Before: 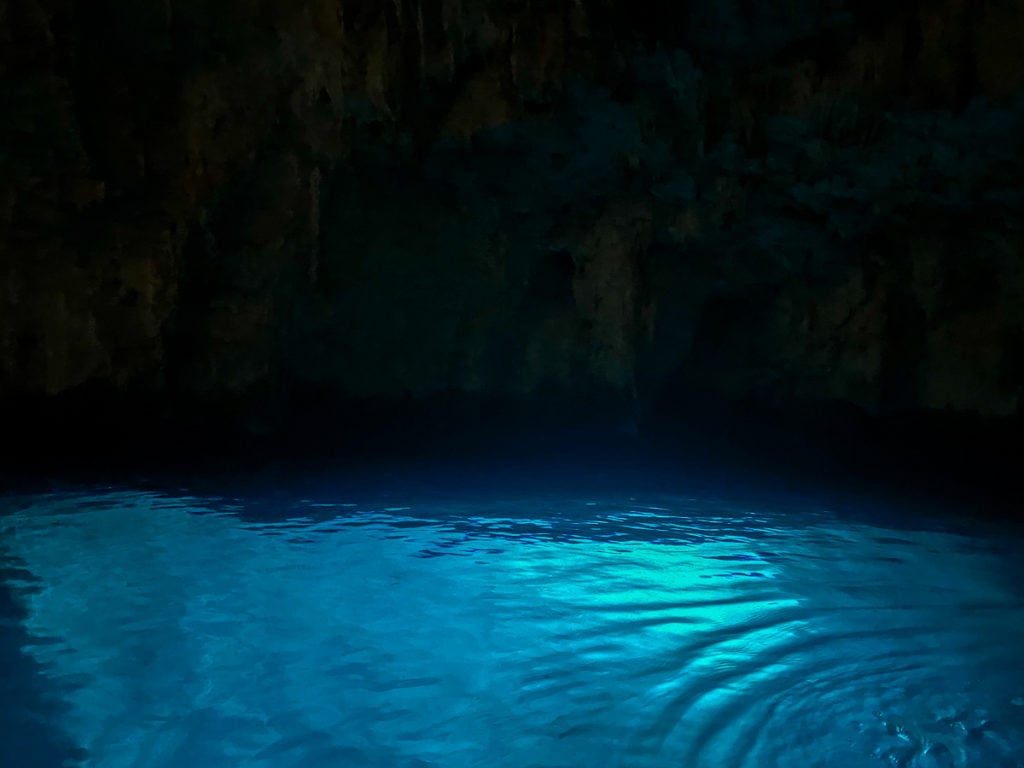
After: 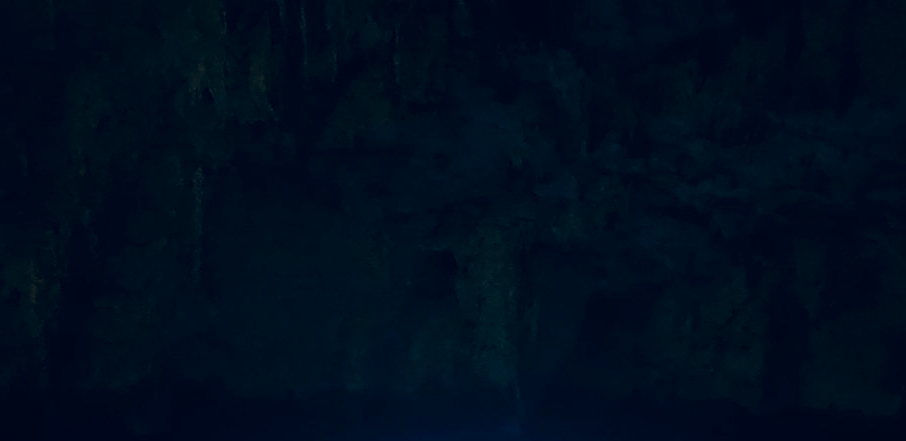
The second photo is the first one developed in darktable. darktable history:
color correction: highlights a* 14.15, highlights b* 6.18, shadows a* -5.7, shadows b* -15.95, saturation 0.863
crop and rotate: left 11.486%, bottom 42.493%
sharpen: on, module defaults
